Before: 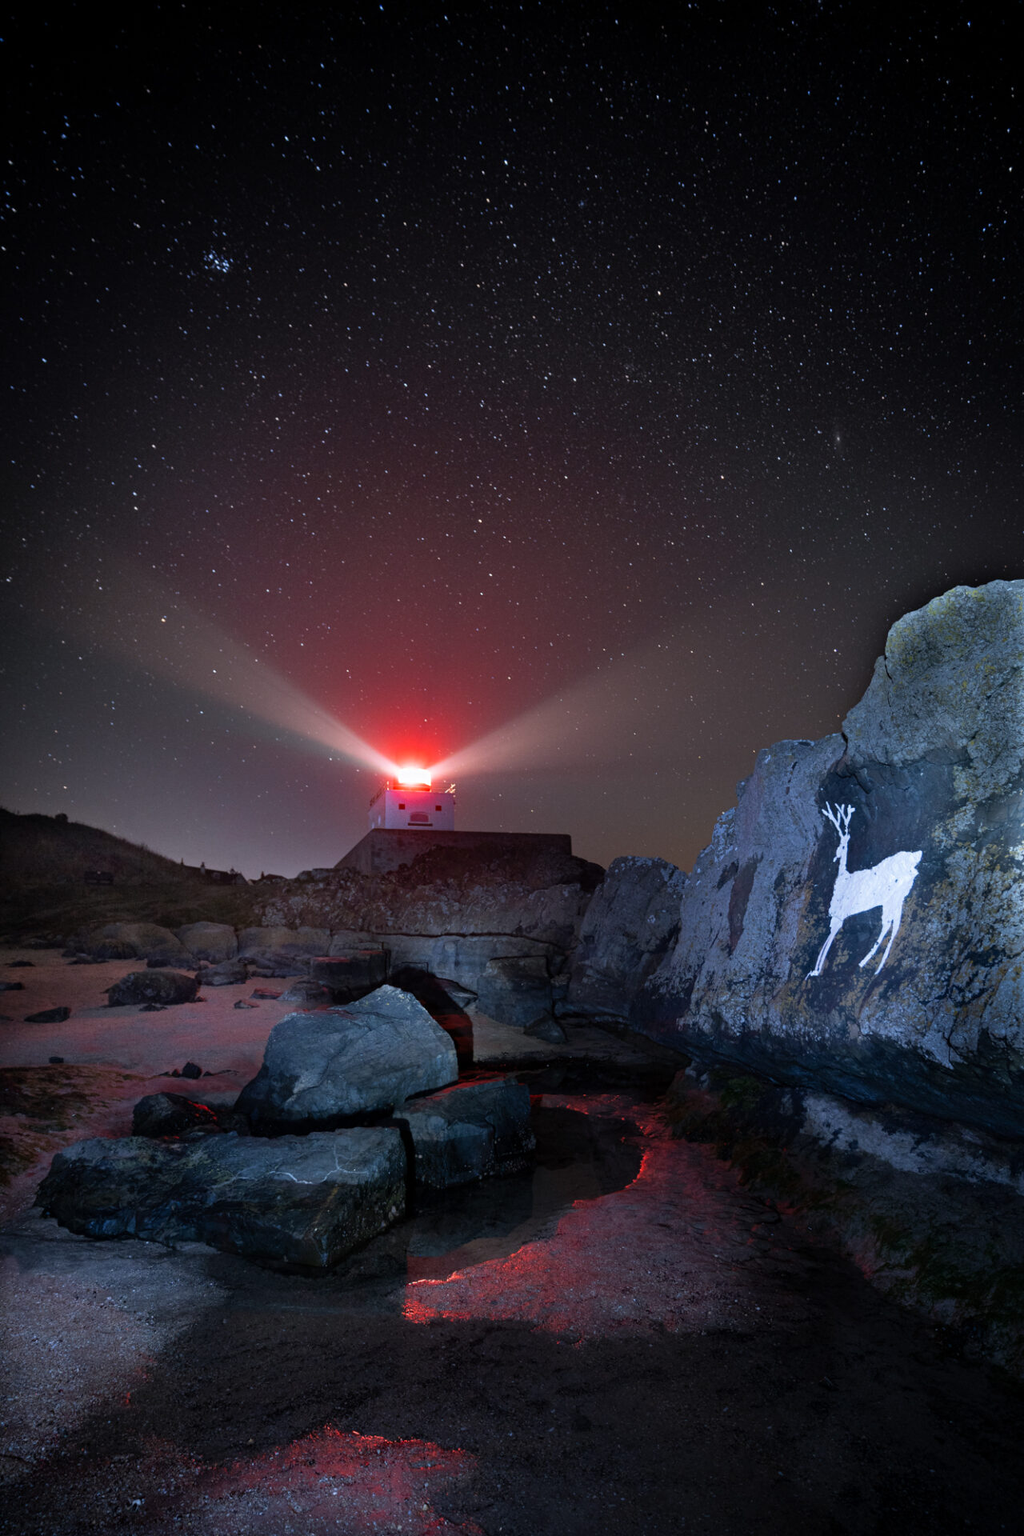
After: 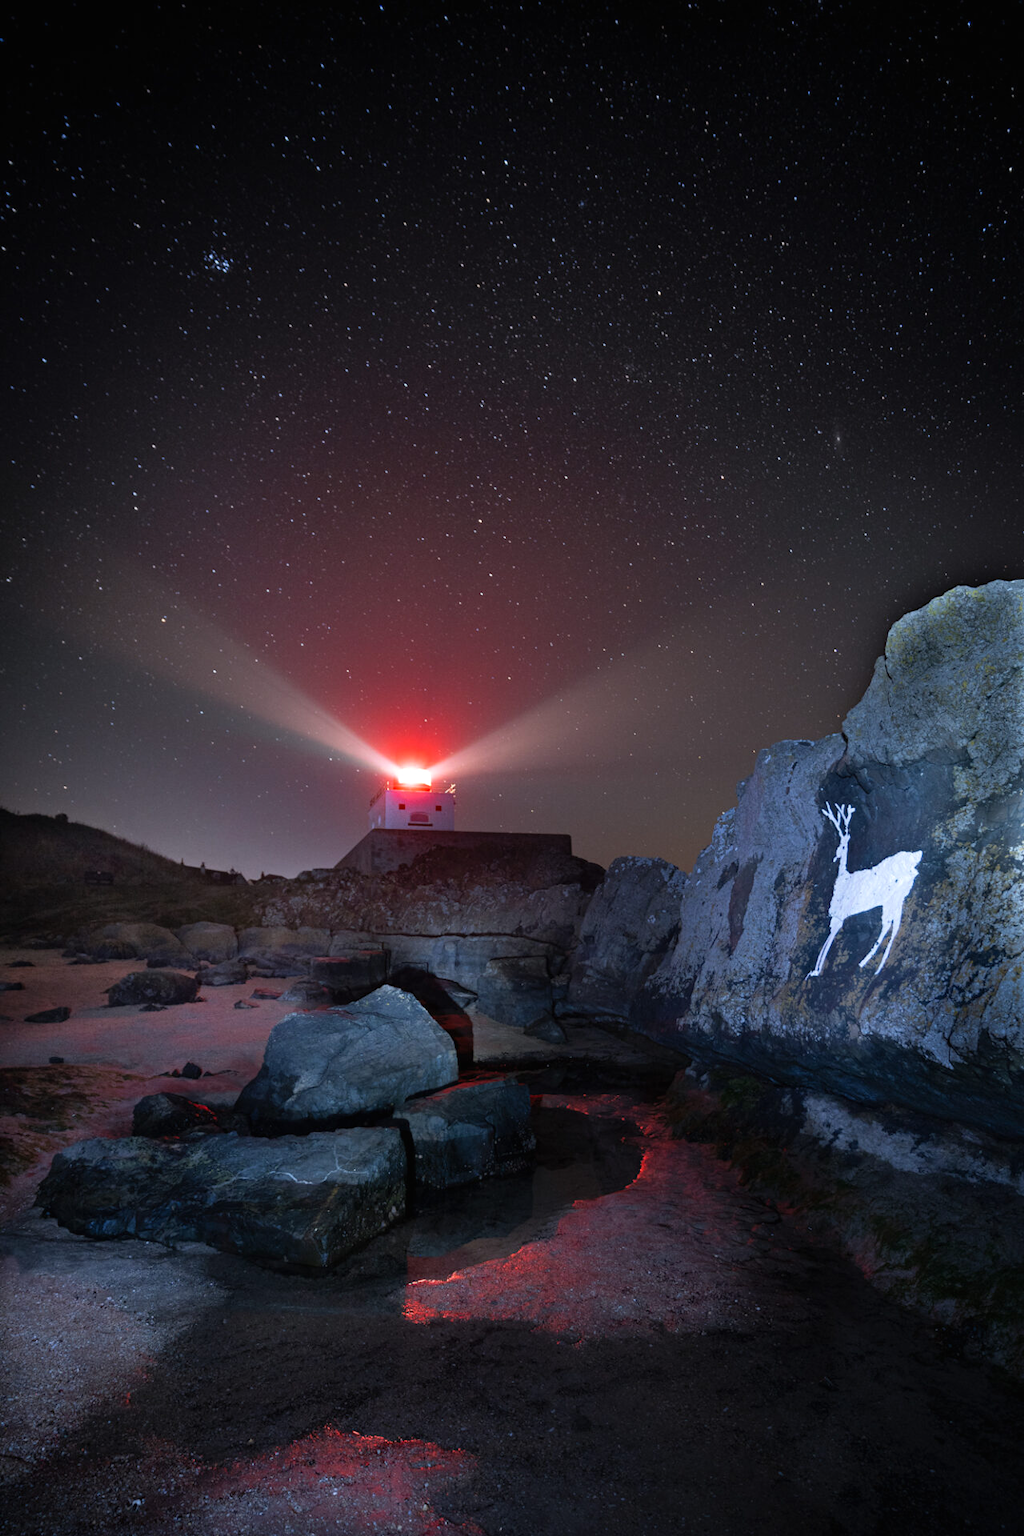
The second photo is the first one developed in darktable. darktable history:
exposure: black level correction -0.001, exposure 0.079 EV, compensate highlight preservation false
